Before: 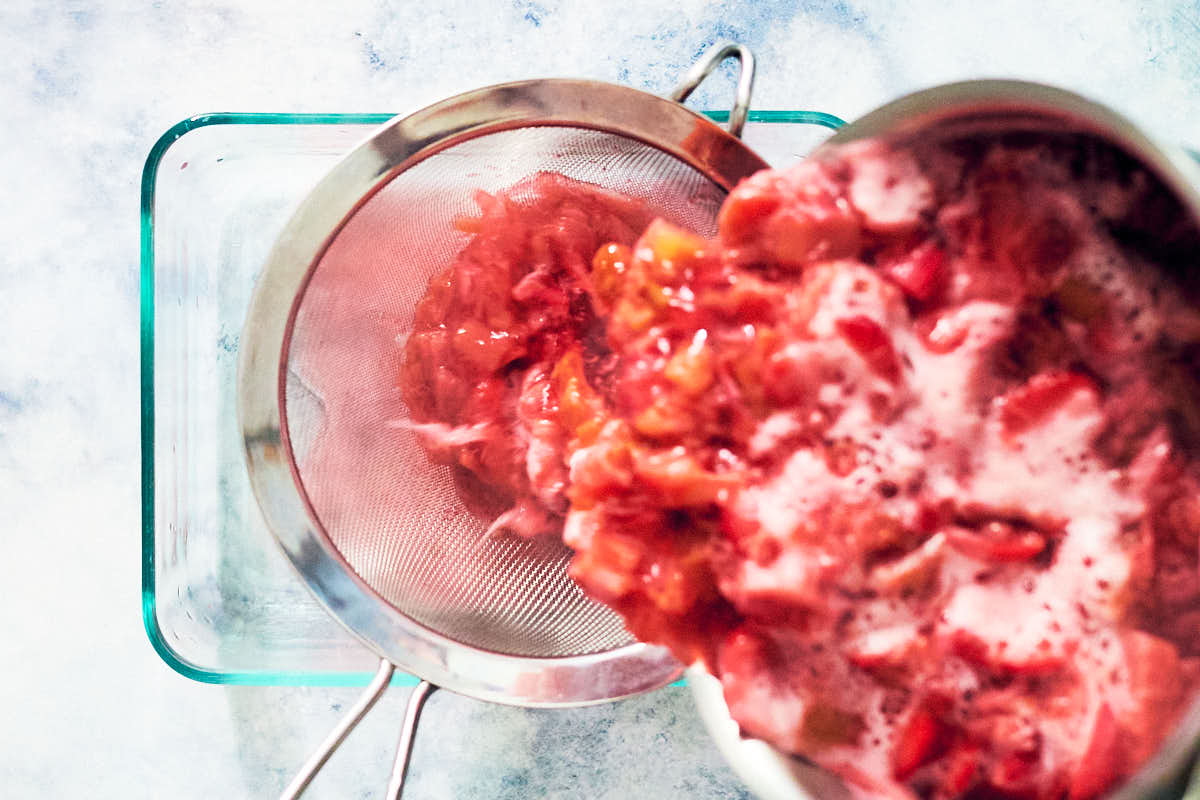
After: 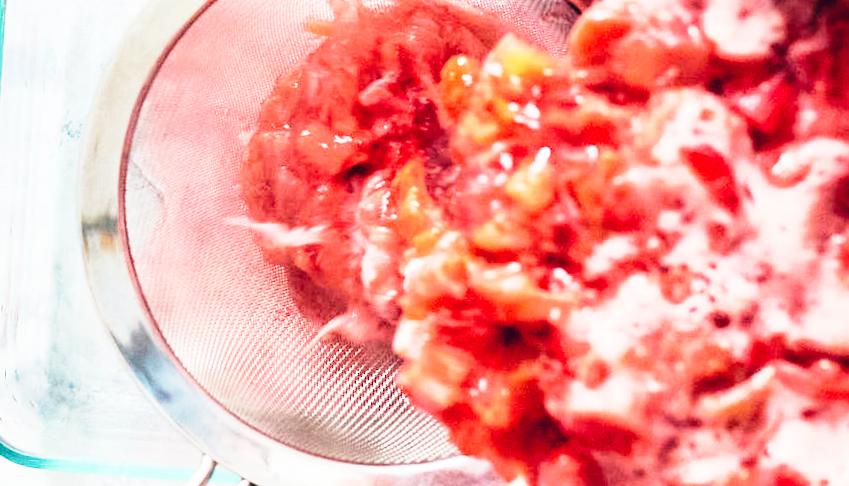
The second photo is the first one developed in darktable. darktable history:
base curve: curves: ch0 [(0, 0) (0.028, 0.03) (0.121, 0.232) (0.46, 0.748) (0.859, 0.968) (1, 1)], preserve colors none
crop and rotate: angle -3.86°, left 9.87%, top 21.123%, right 12.31%, bottom 12.042%
